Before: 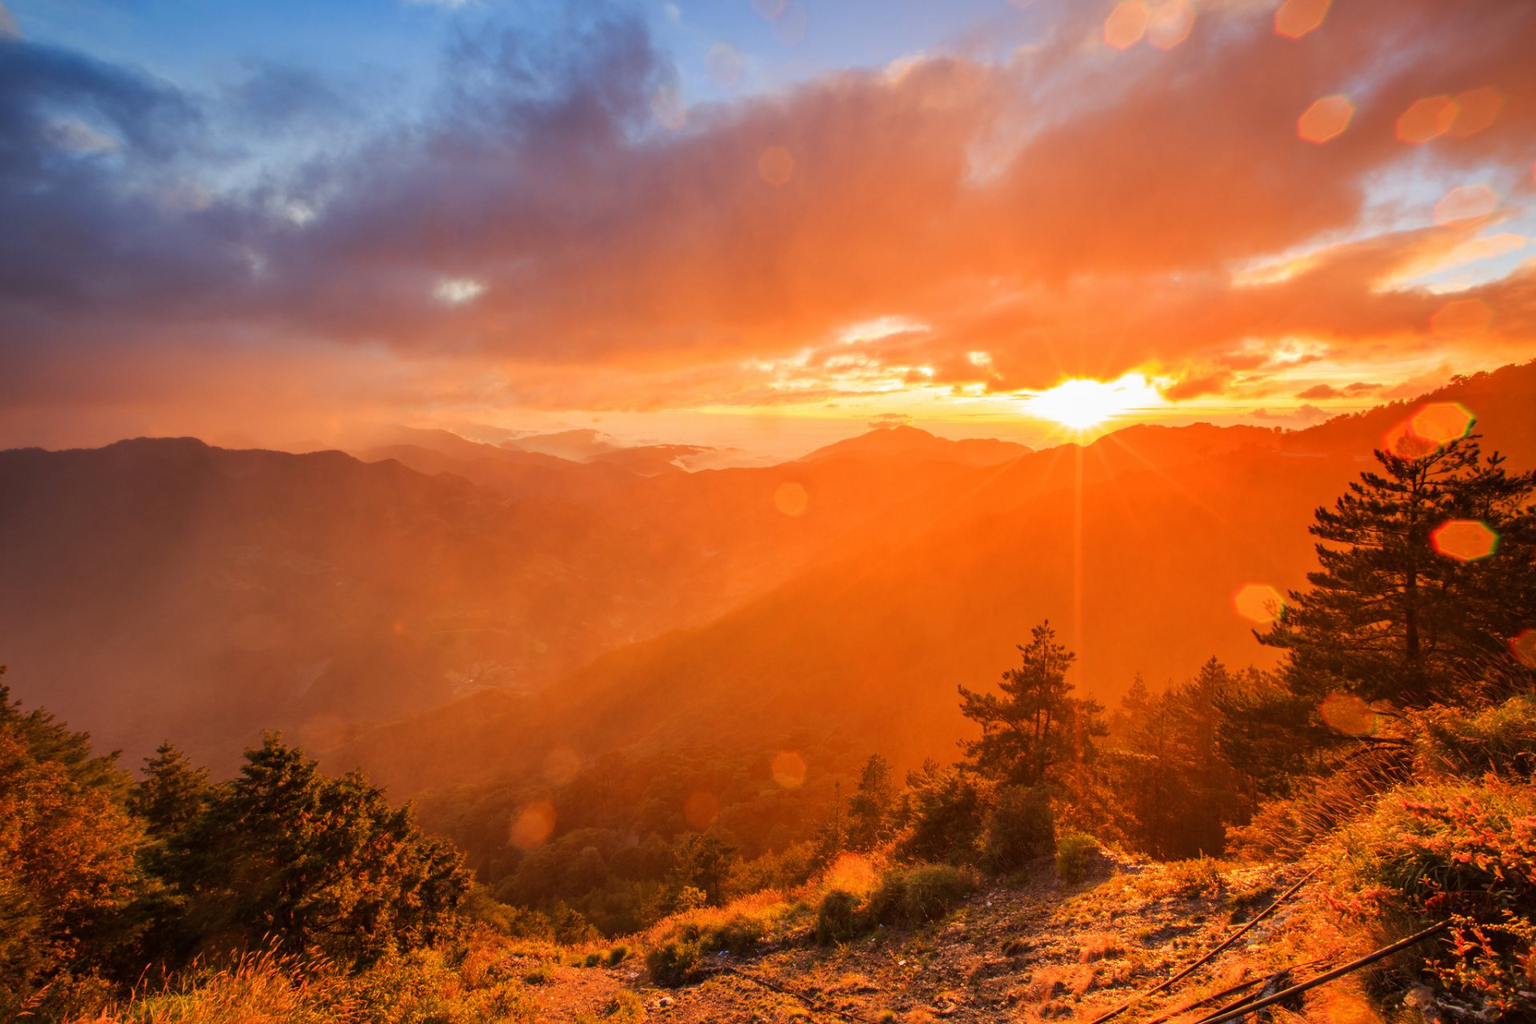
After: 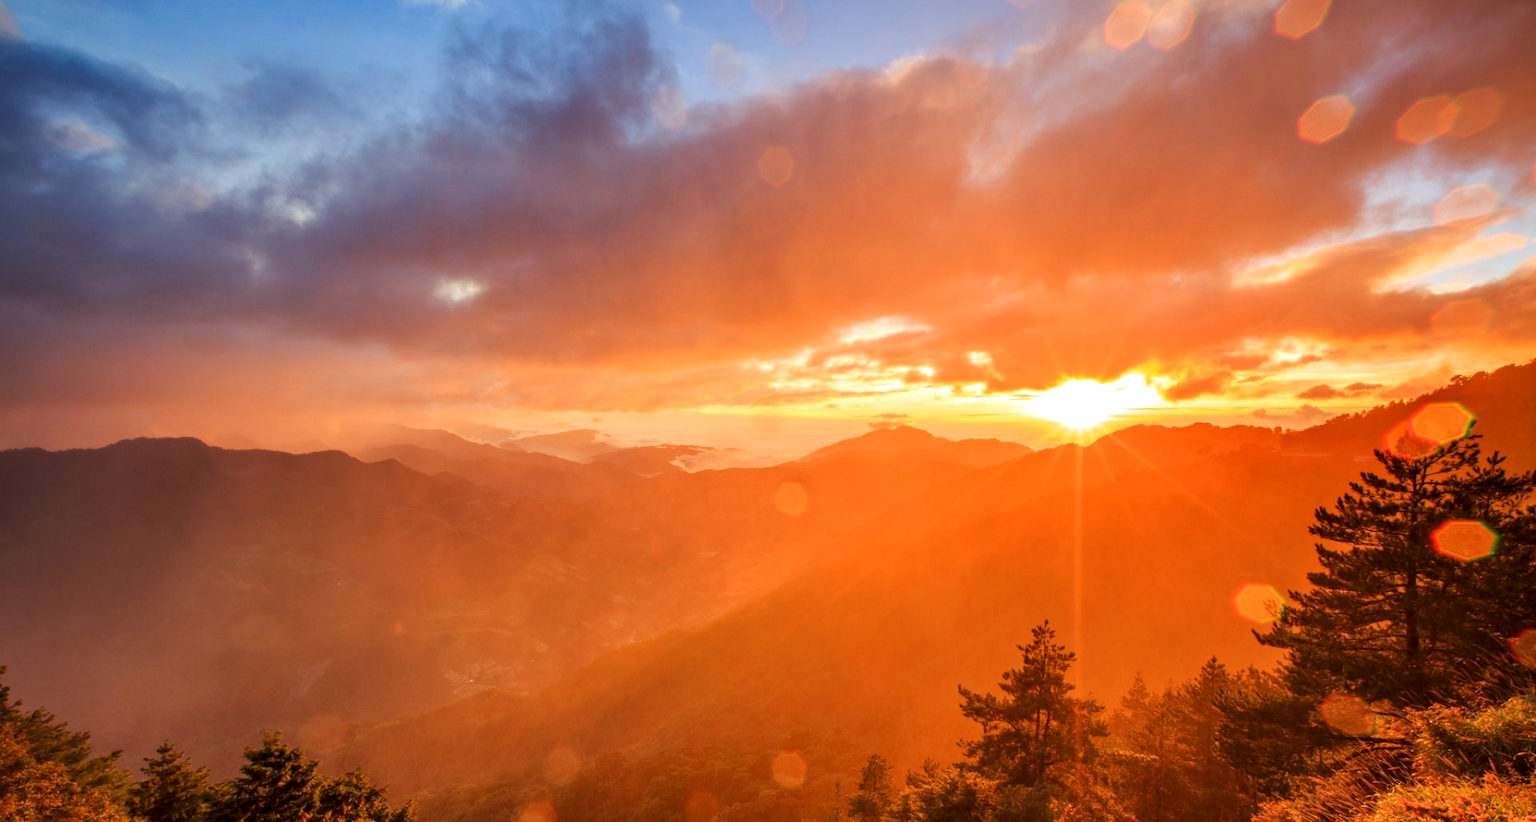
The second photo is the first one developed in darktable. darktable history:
local contrast: on, module defaults
crop: bottom 19.637%
